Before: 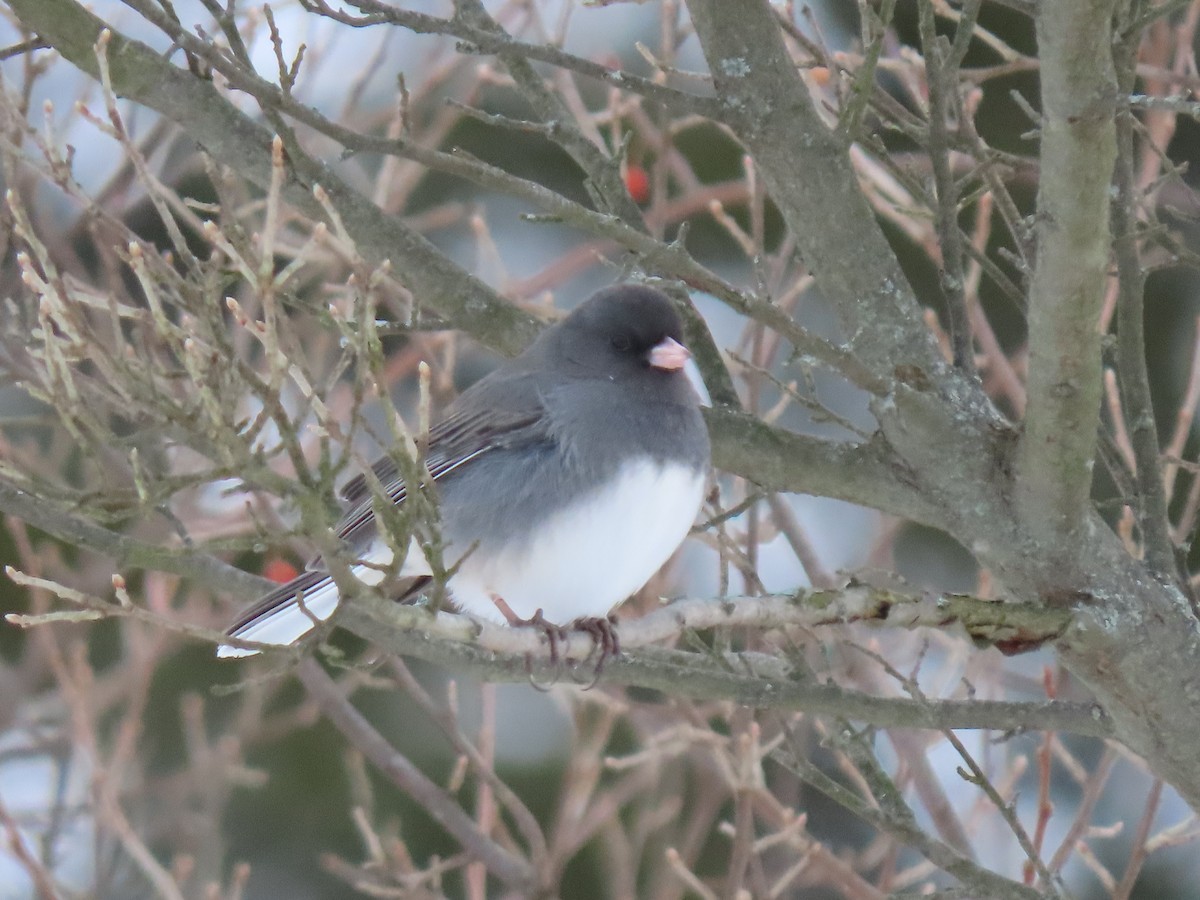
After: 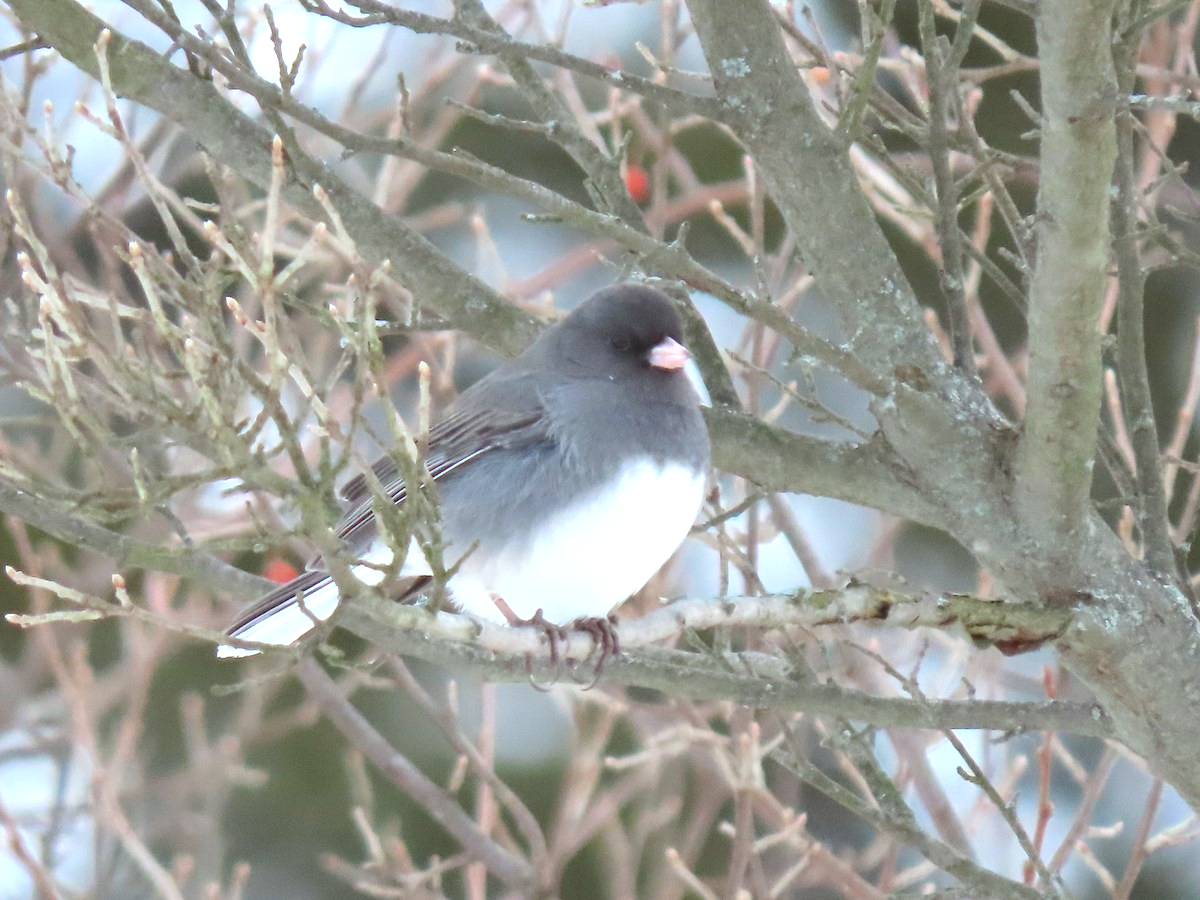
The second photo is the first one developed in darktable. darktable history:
exposure: black level correction 0, exposure 0.701 EV, compensate highlight preservation false
color correction: highlights a* -2.86, highlights b* -1.97, shadows a* 2.42, shadows b* 2.96
